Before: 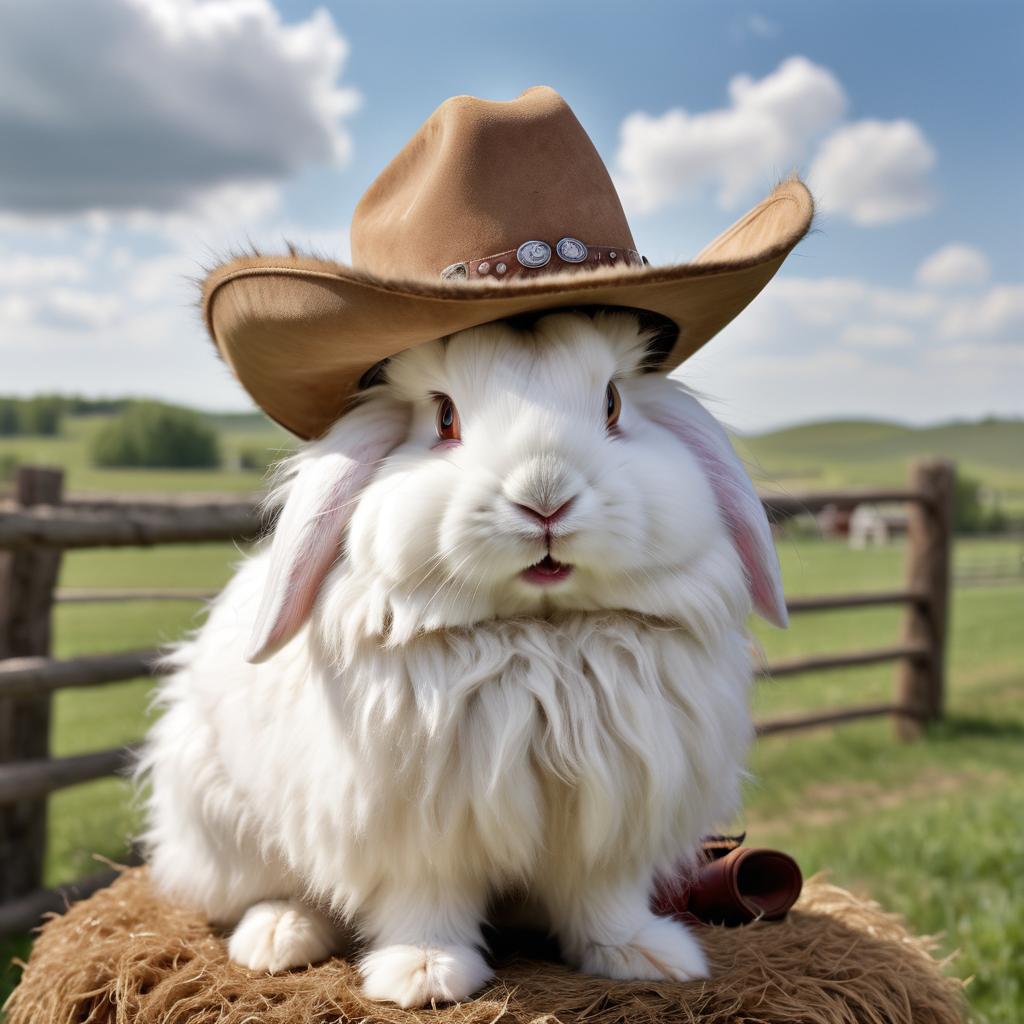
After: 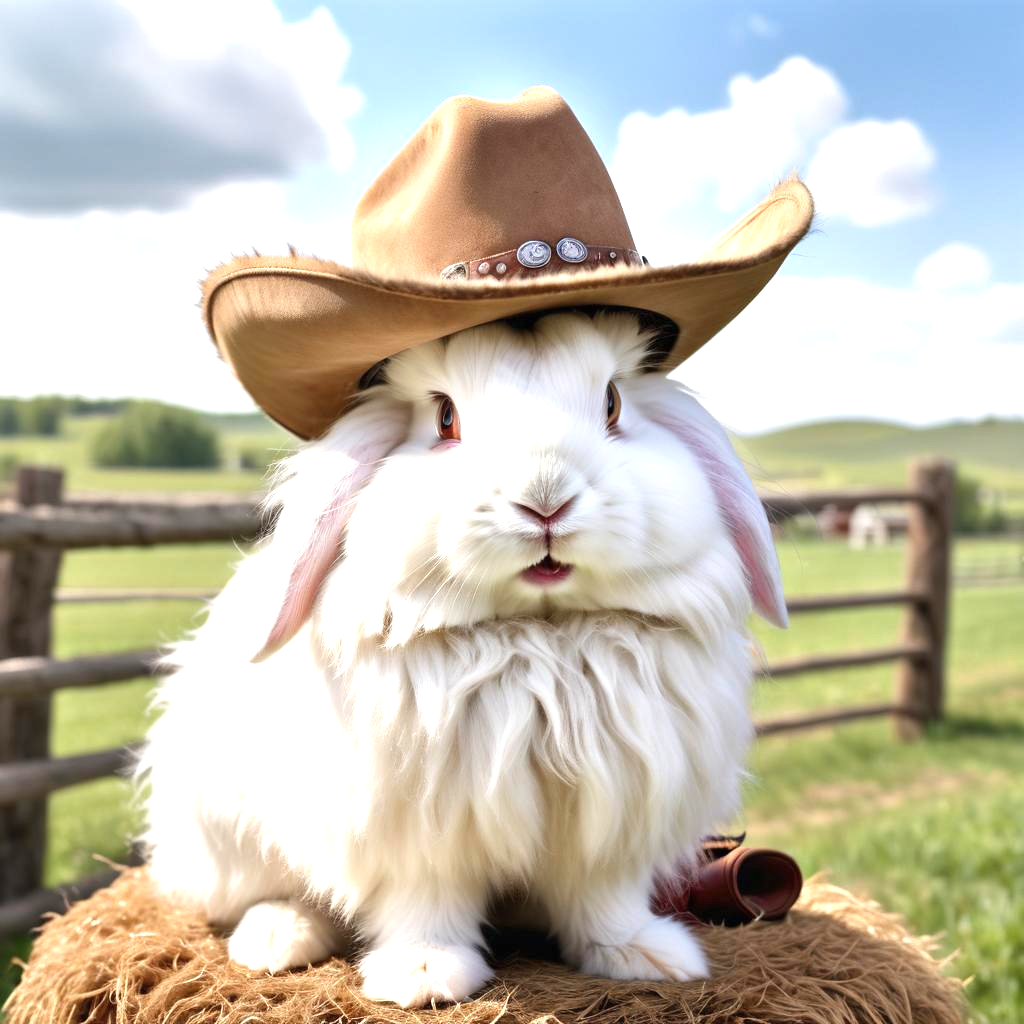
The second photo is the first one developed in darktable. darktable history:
exposure: black level correction 0, exposure 1 EV, compensate exposure bias true, compensate highlight preservation false
white balance: emerald 1
